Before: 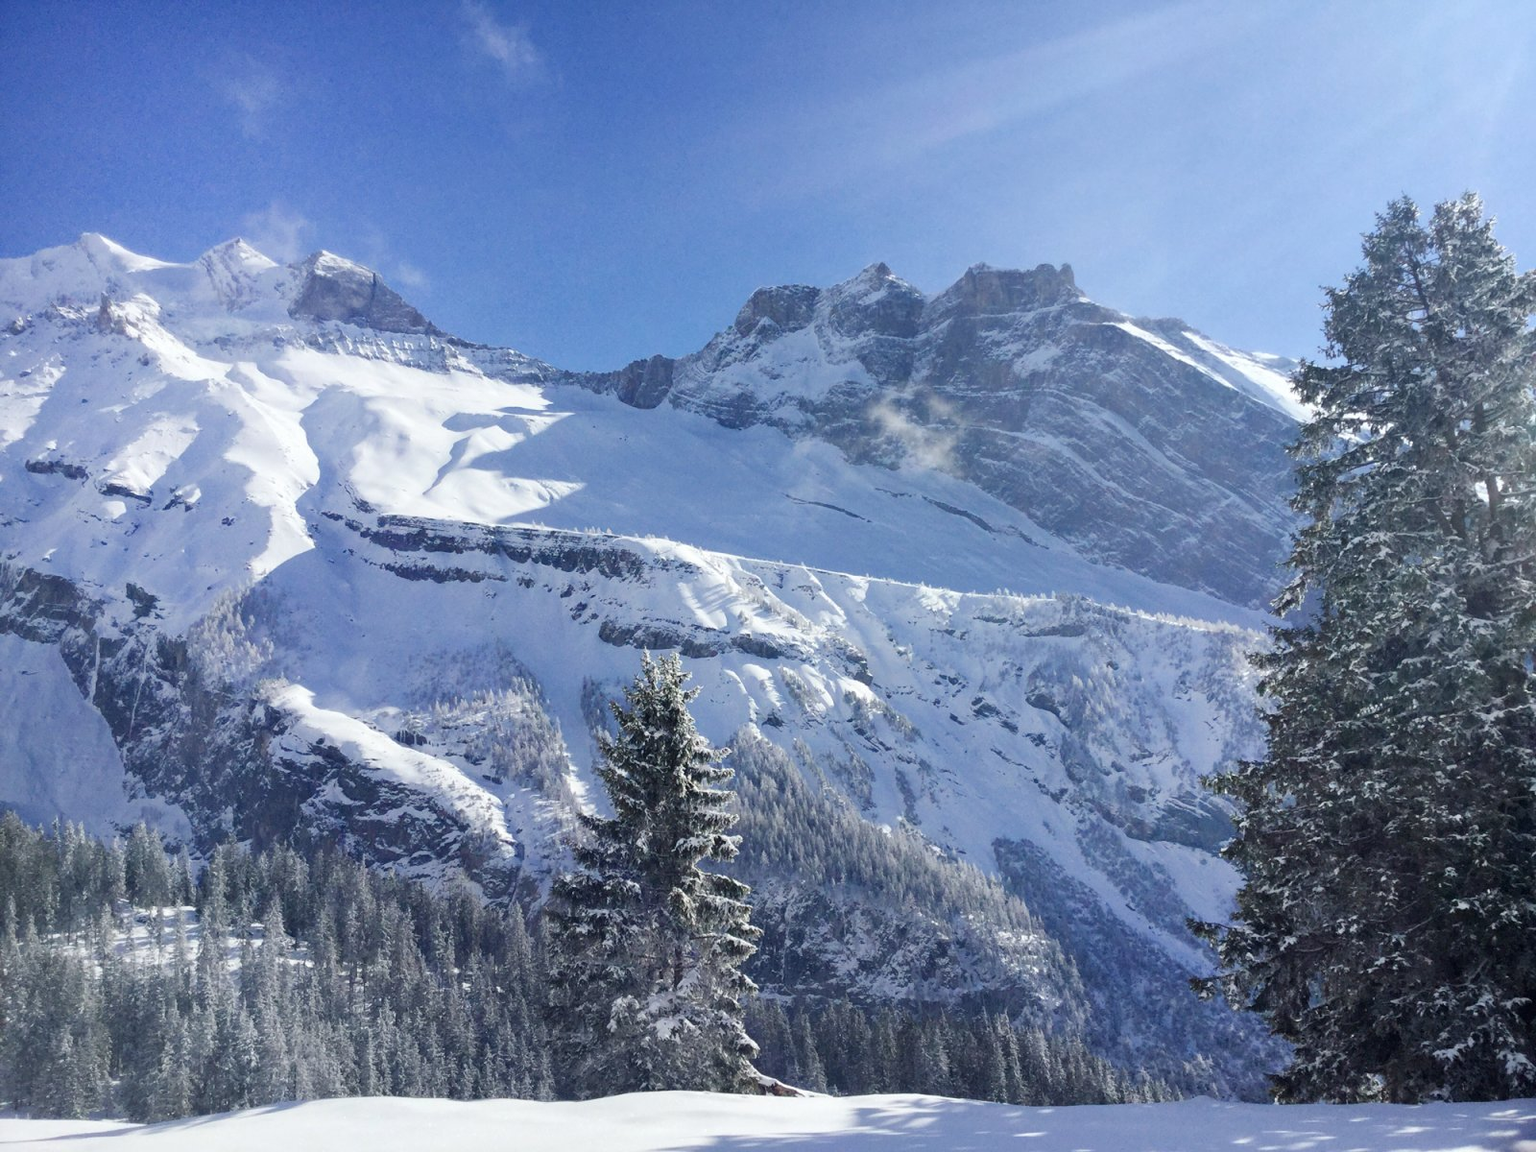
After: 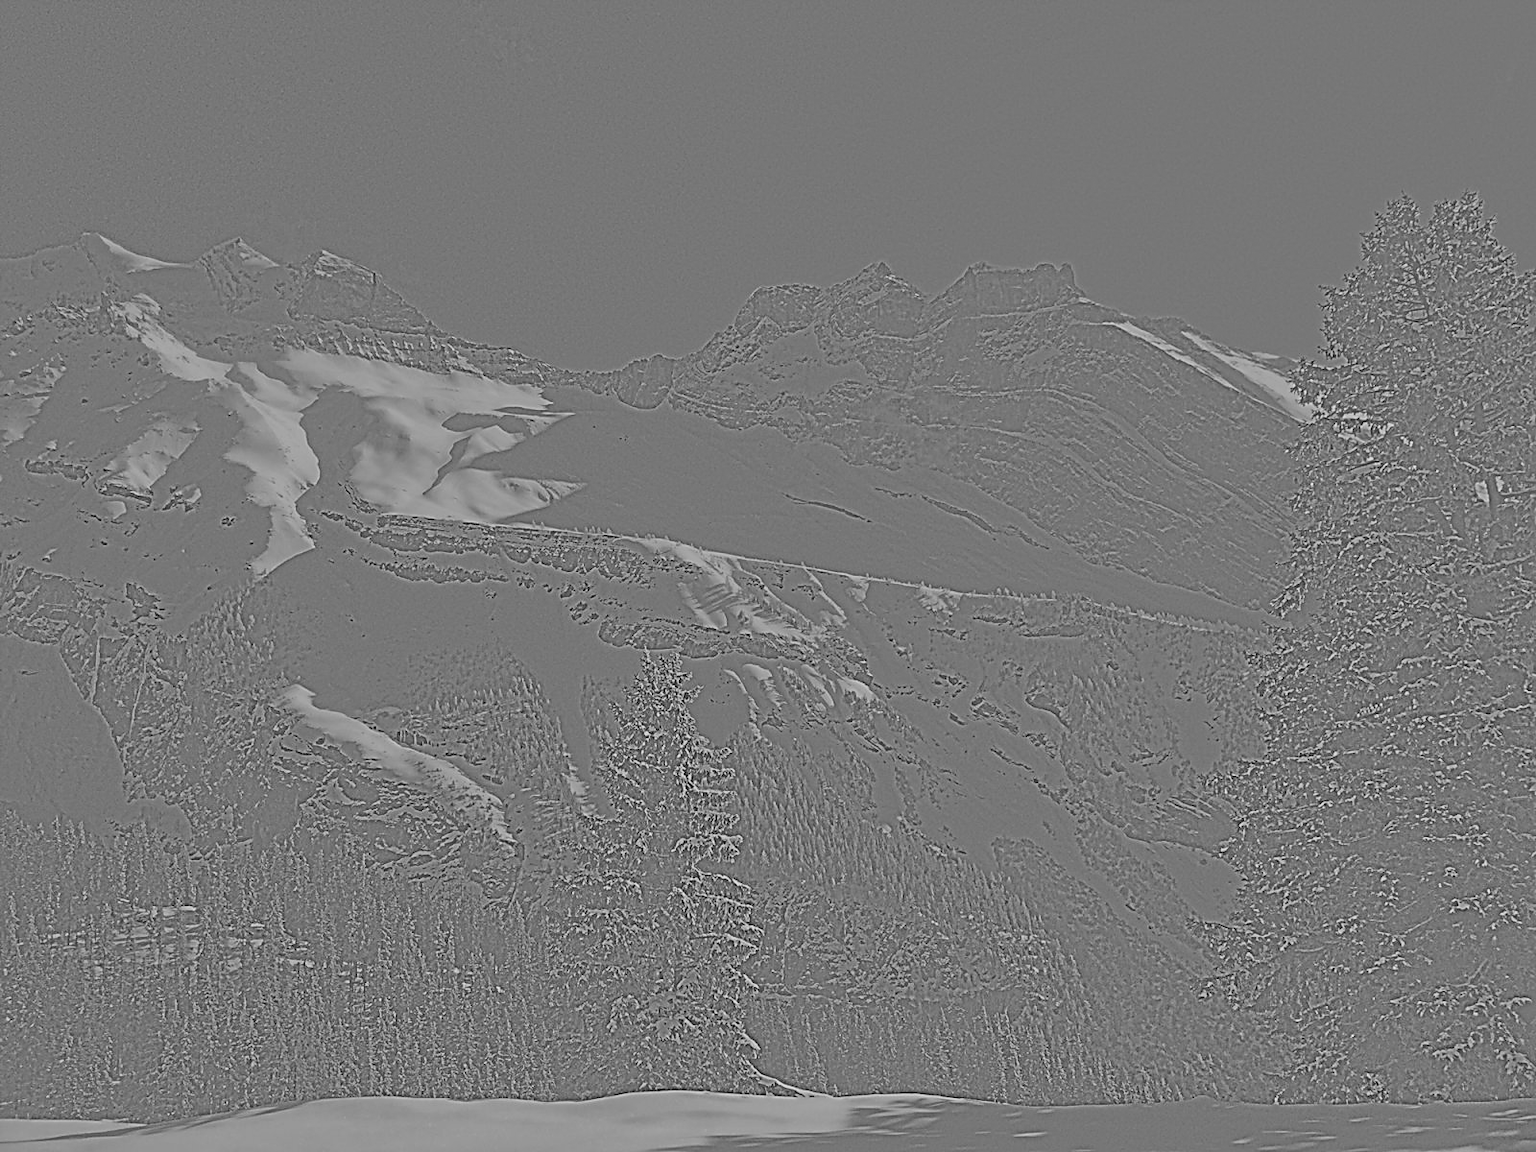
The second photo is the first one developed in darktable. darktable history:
exposure: black level correction 0, exposure 0.68 EV, compensate exposure bias true, compensate highlight preservation false
contrast brightness saturation: contrast 0.5, saturation -0.1
highpass: sharpness 5.84%, contrast boost 8.44%
sharpen: on, module defaults
local contrast: highlights 40%, shadows 60%, detail 136%, midtone range 0.514
